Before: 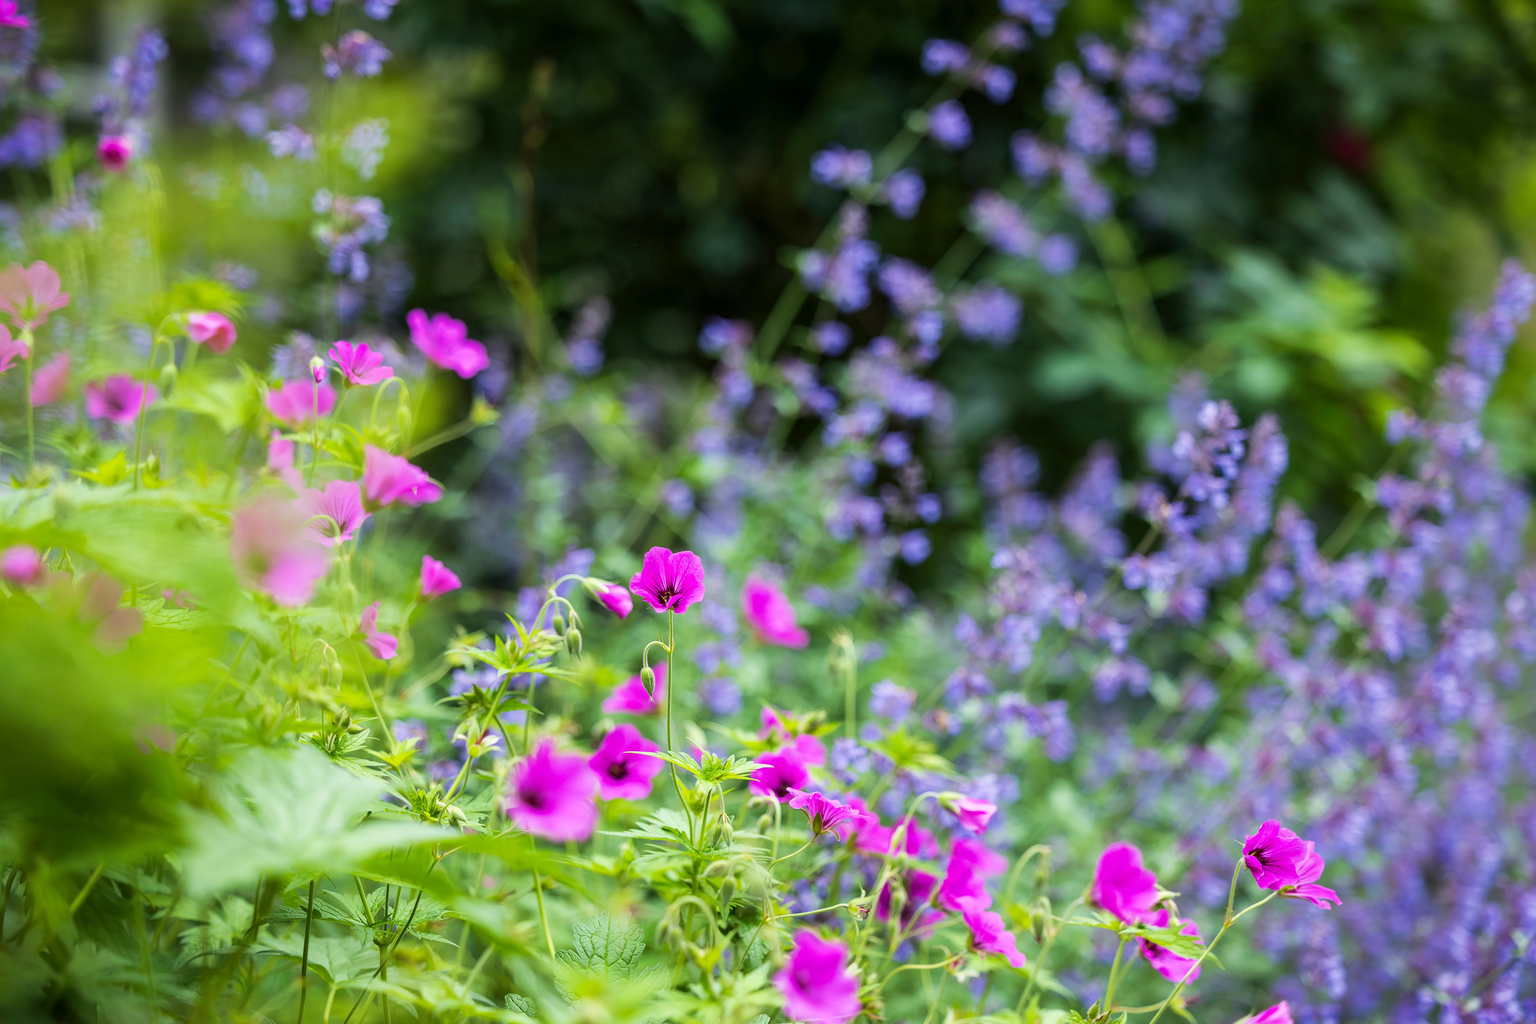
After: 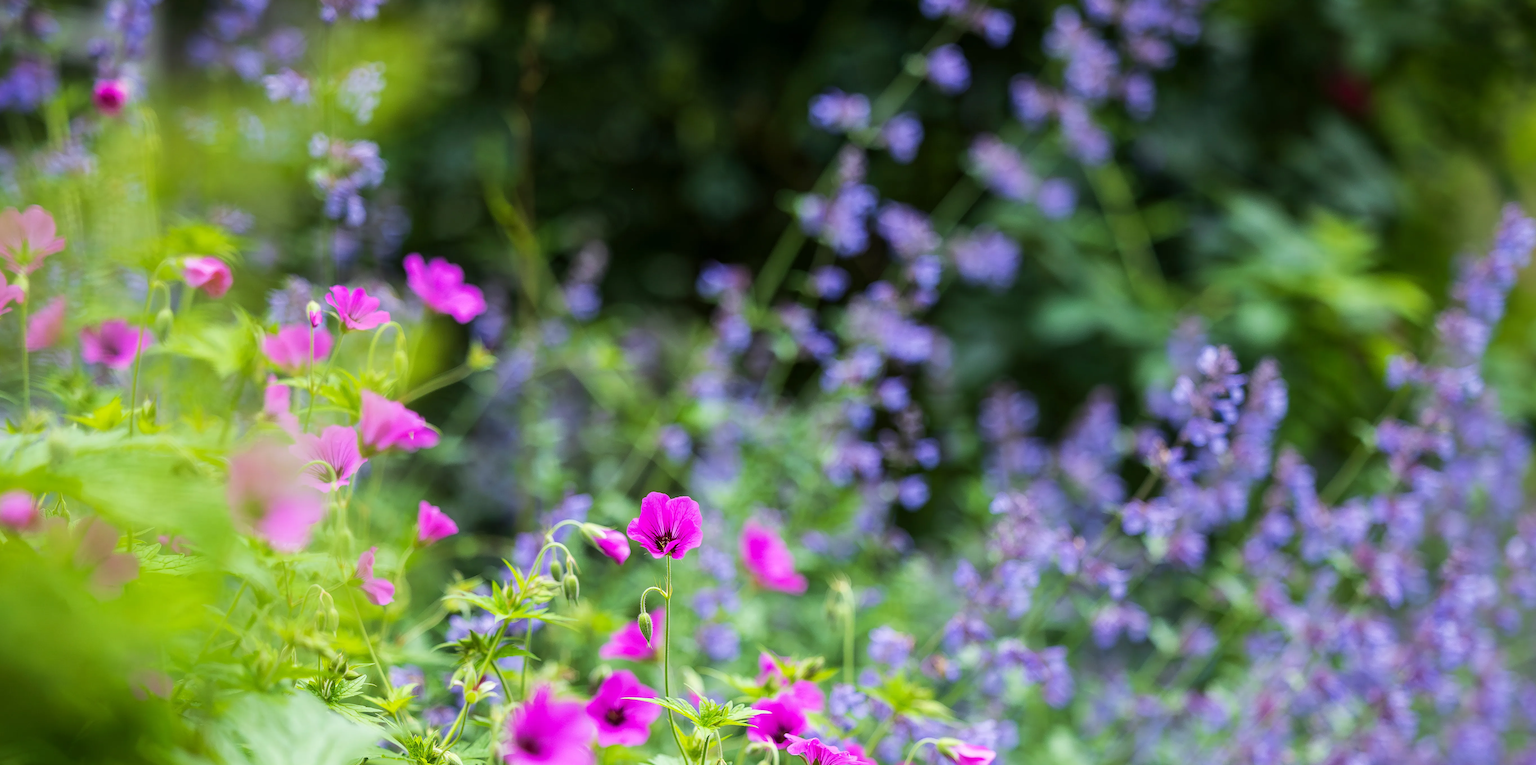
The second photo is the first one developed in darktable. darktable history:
crop: left 0.334%, top 5.538%, bottom 19.909%
